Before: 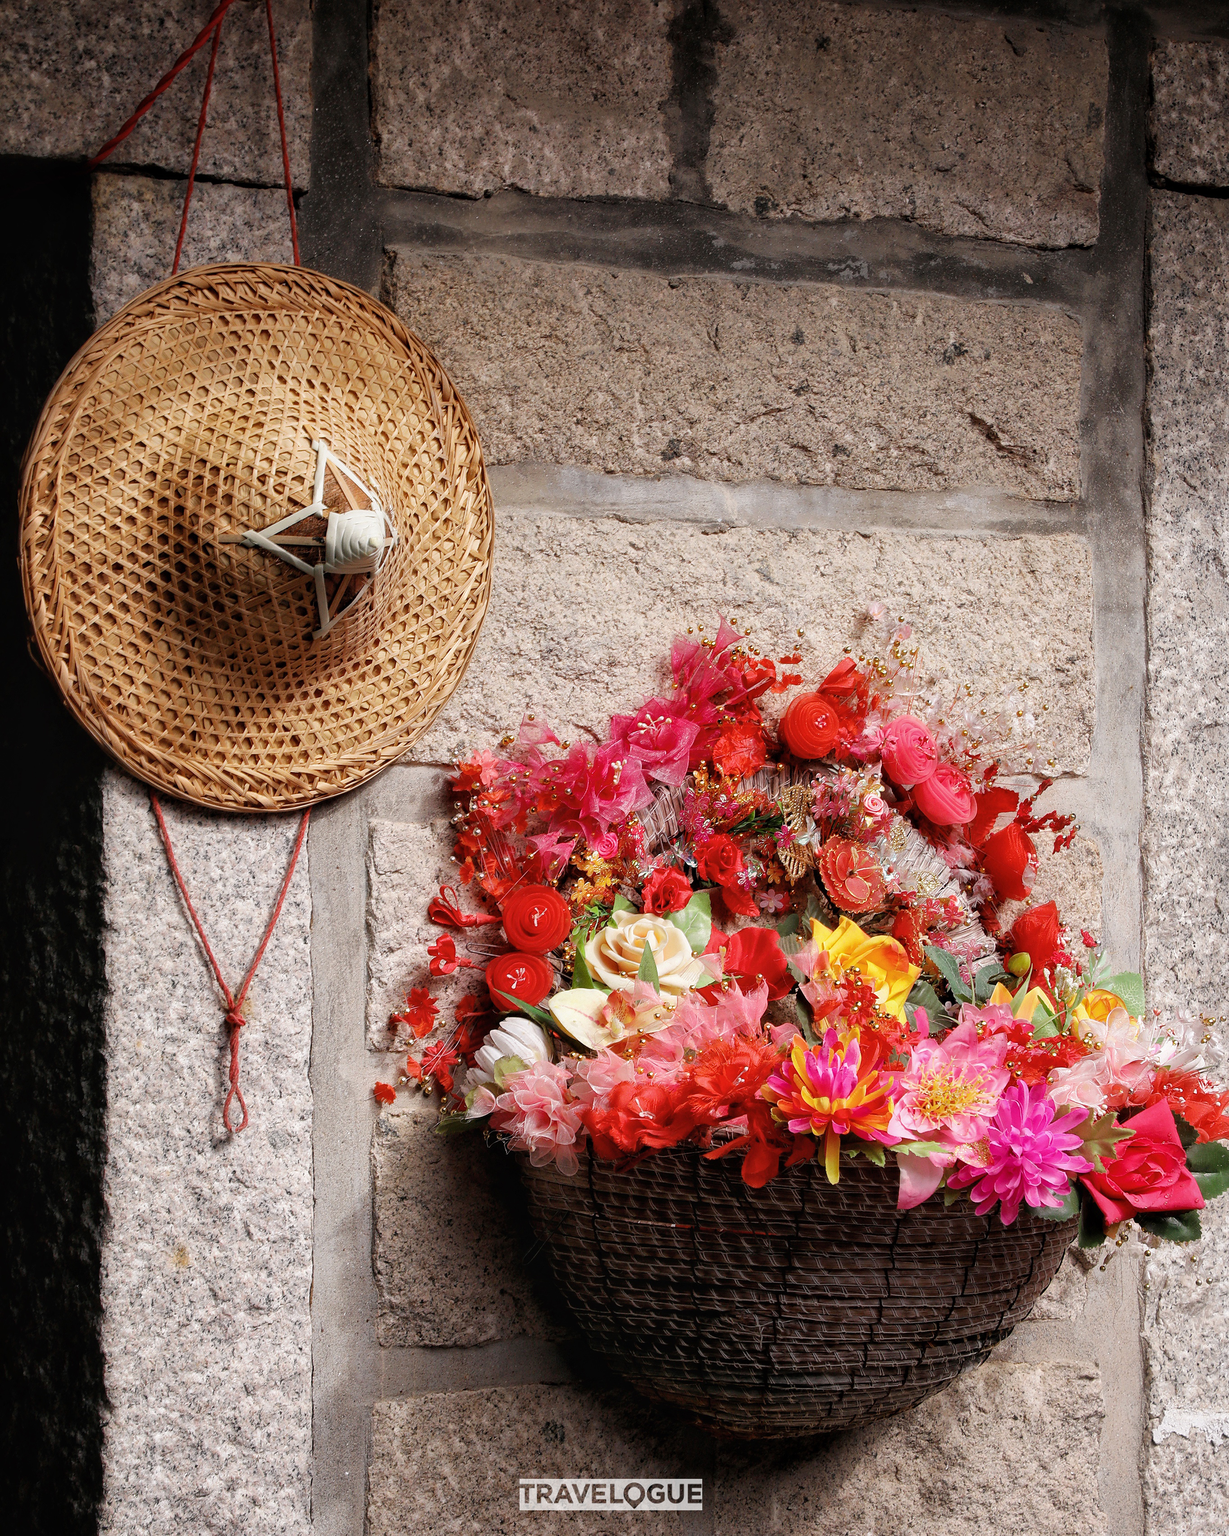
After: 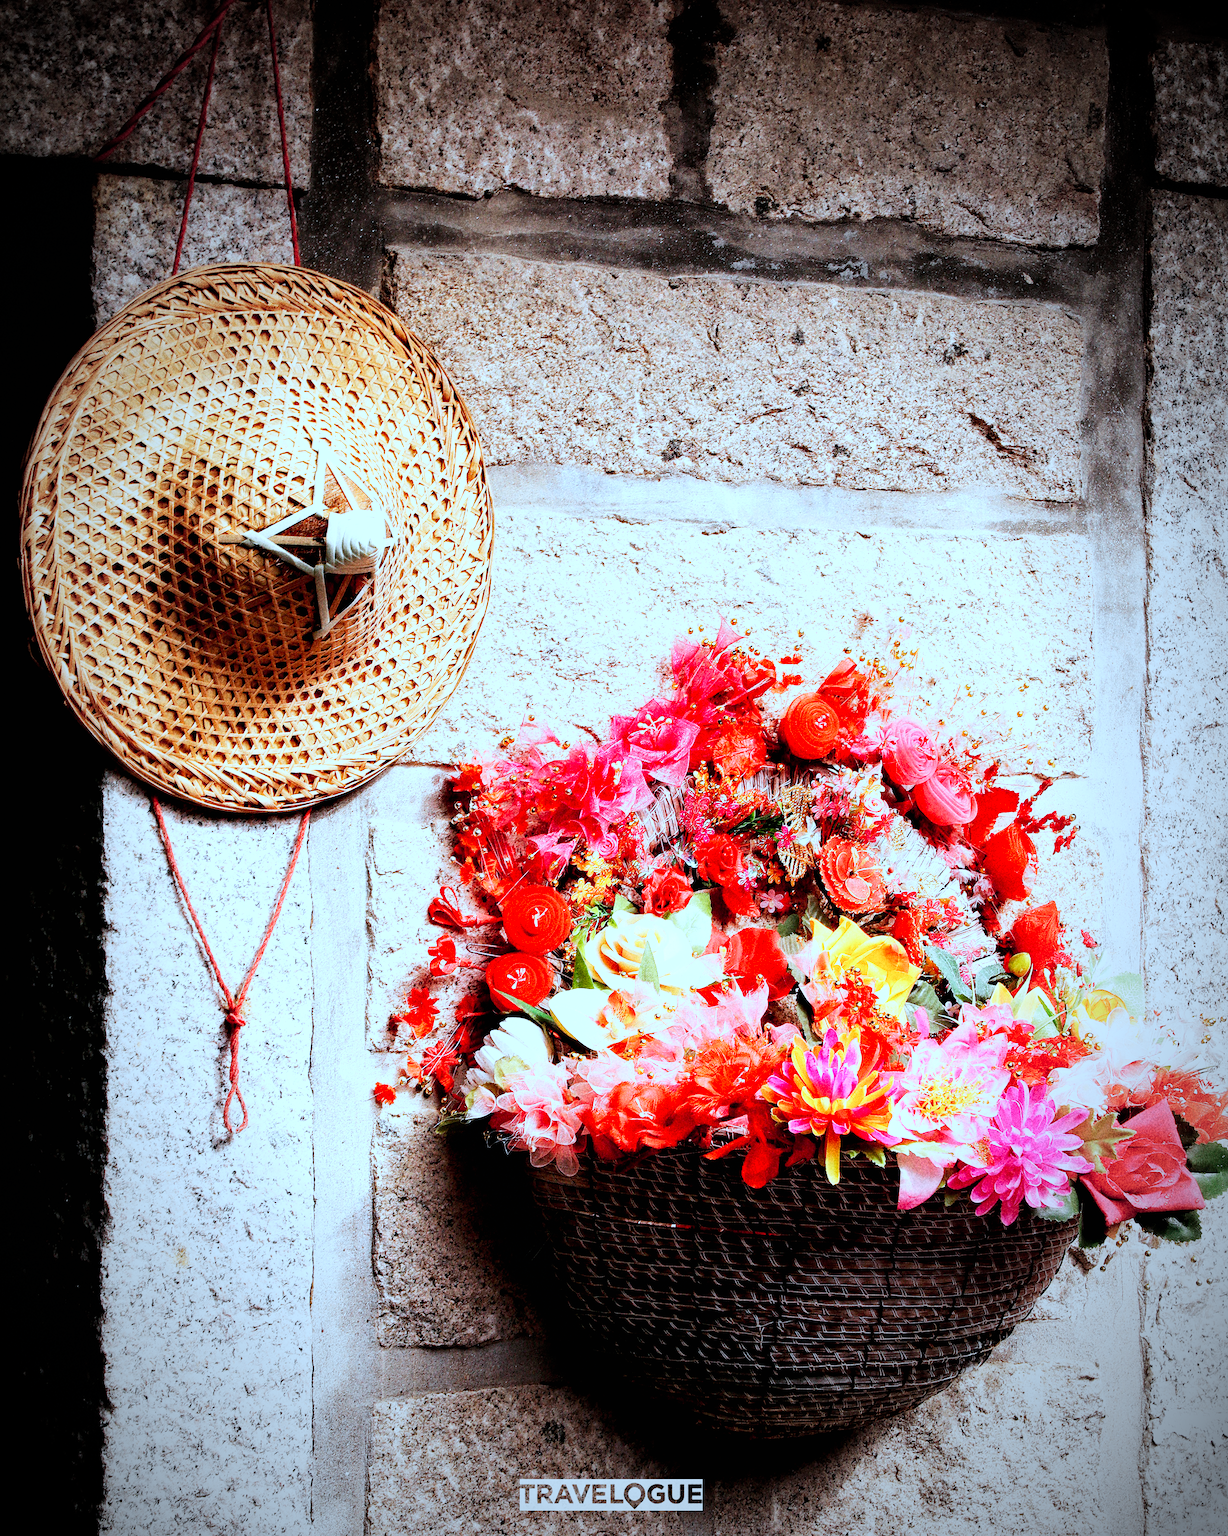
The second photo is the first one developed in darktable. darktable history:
grain: strength 49.07%
base curve: curves: ch0 [(0, 0) (0.007, 0.004) (0.027, 0.03) (0.046, 0.07) (0.207, 0.54) (0.442, 0.872) (0.673, 0.972) (1, 1)], preserve colors none
color correction: highlights a* -9.35, highlights b* -23.15
vignetting: fall-off start 67.5%, fall-off radius 67.23%, brightness -0.813, automatic ratio true
exposure: black level correction 0.009, exposure 0.014 EV, compensate highlight preservation false
